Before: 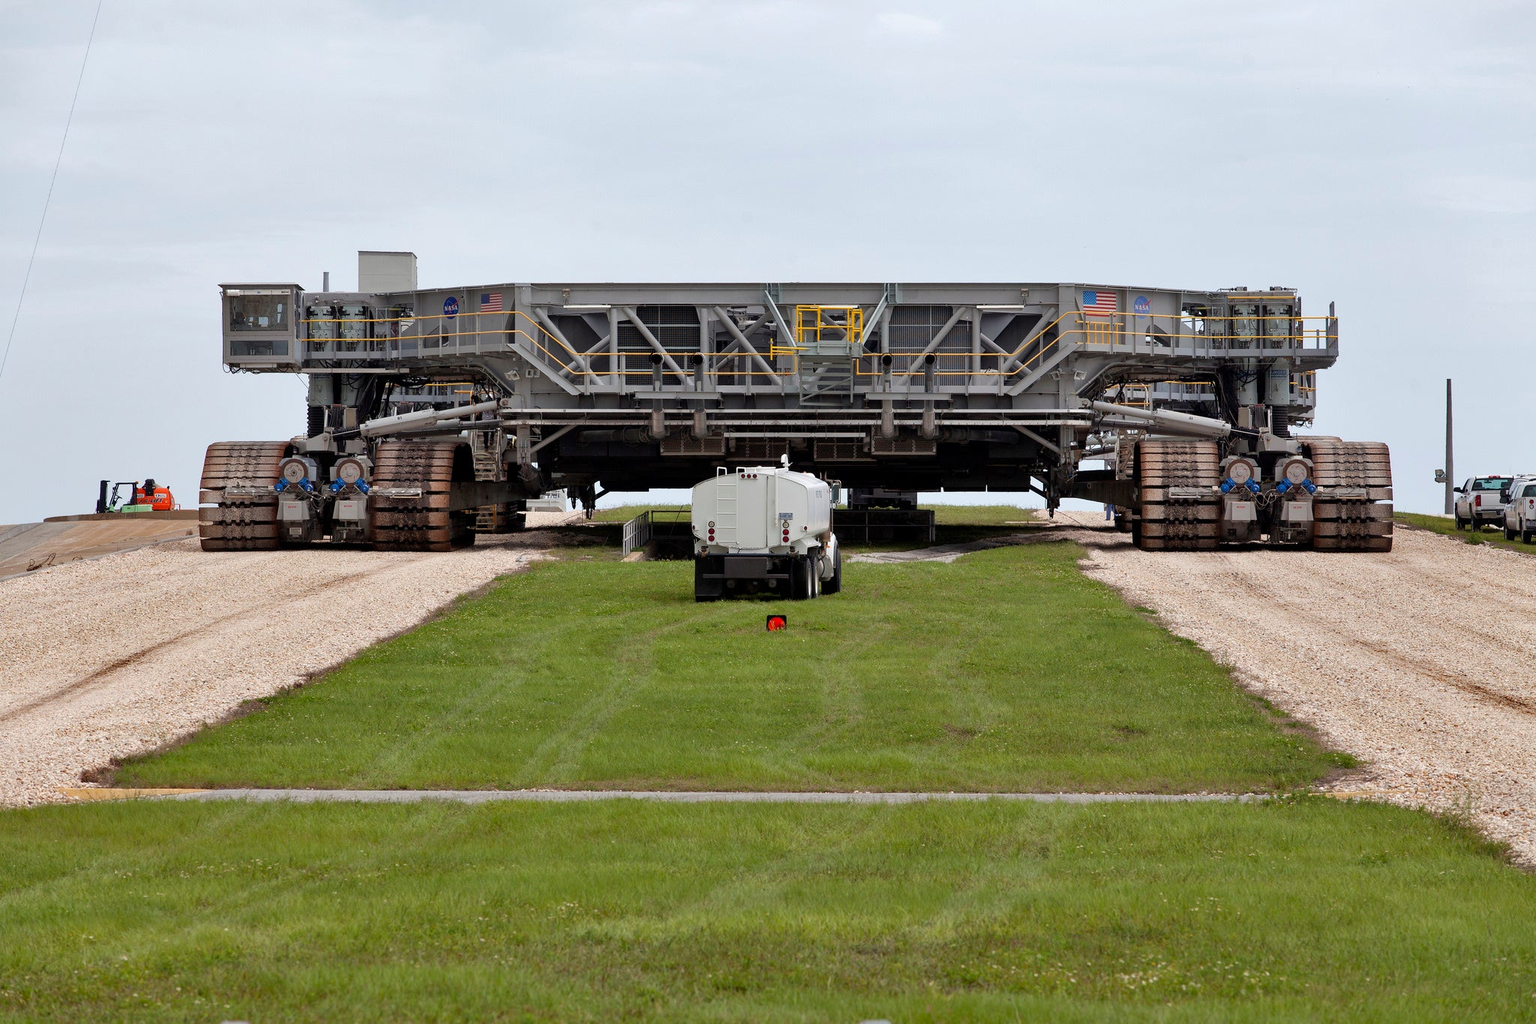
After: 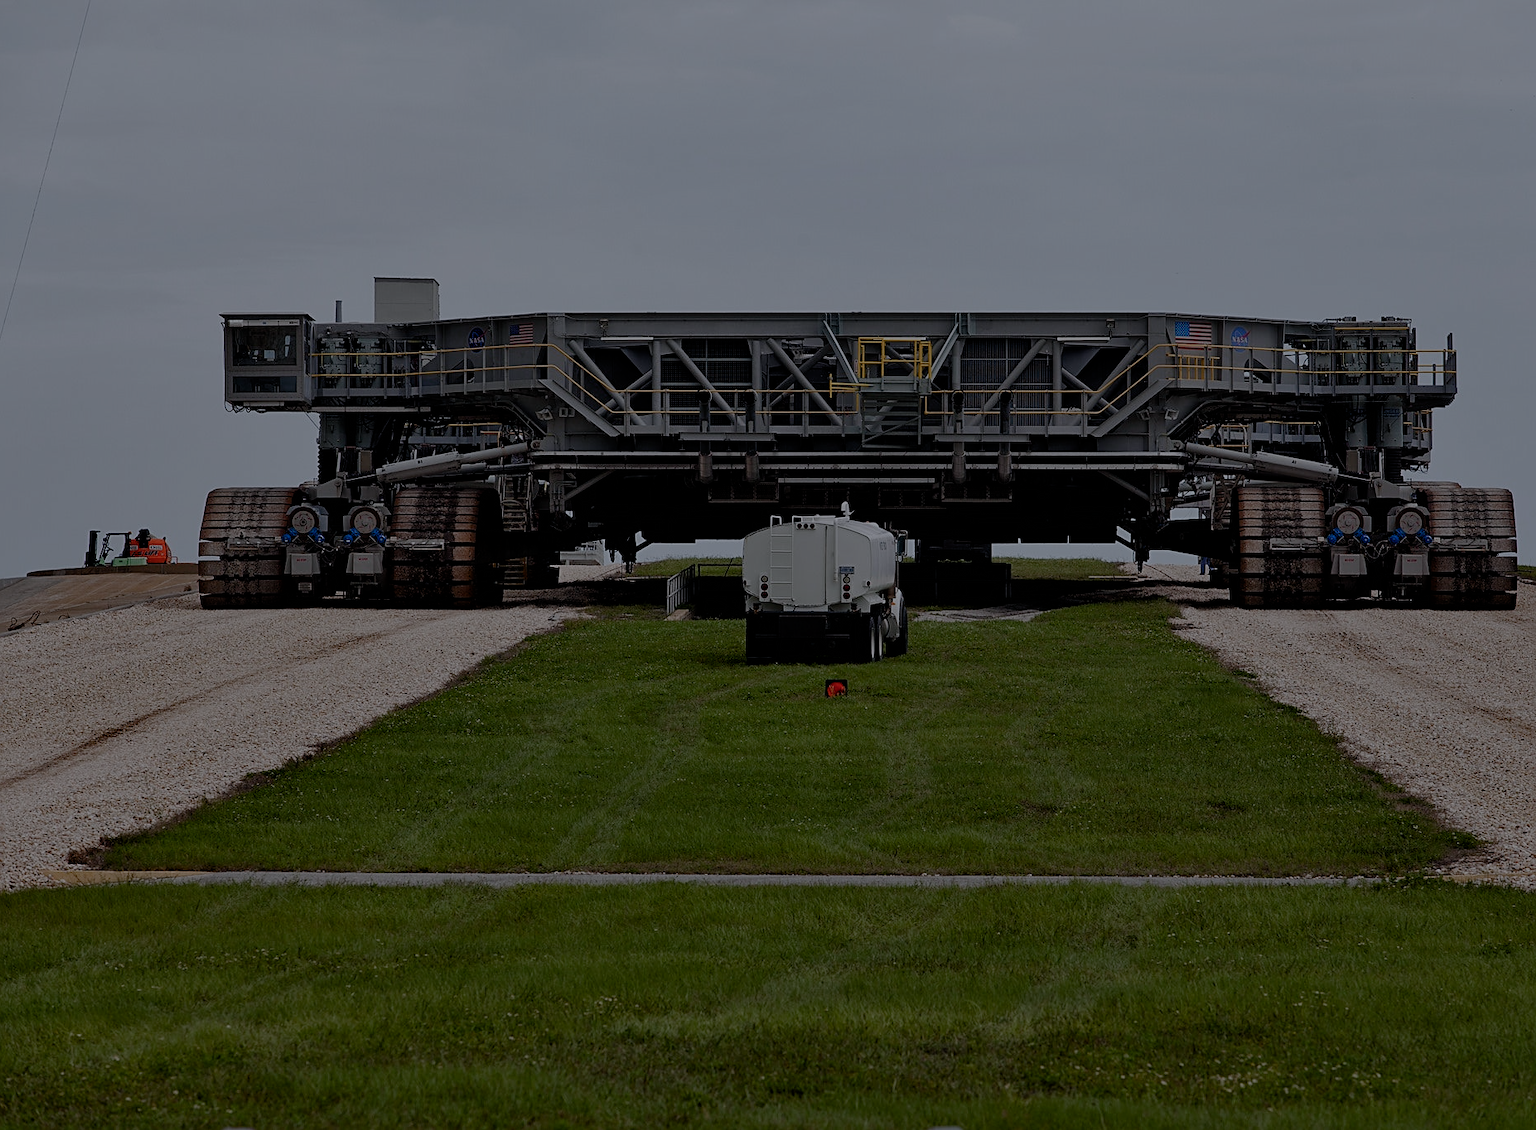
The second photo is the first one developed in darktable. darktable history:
filmic rgb: black relative exposure -8.19 EV, white relative exposure 2.2 EV, threshold 3.03 EV, target white luminance 99.94%, hardness 7.08, latitude 74.9%, contrast 1.324, highlights saturation mix -1.69%, shadows ↔ highlights balance 30.14%, add noise in highlights 0.099, color science v4 (2020), type of noise poissonian, enable highlight reconstruction true
crop and rotate: left 1.311%, right 8.147%
sharpen: on, module defaults
color balance rgb: shadows lift › chroma 4.049%, shadows lift › hue 251.16°, highlights gain › luminance 16.296%, highlights gain › chroma 2.926%, highlights gain › hue 263.02°, perceptual saturation grading › global saturation 20%, perceptual saturation grading › highlights -25.416%, perceptual saturation grading › shadows 50.043%, perceptual brilliance grading › global brilliance -48.277%
